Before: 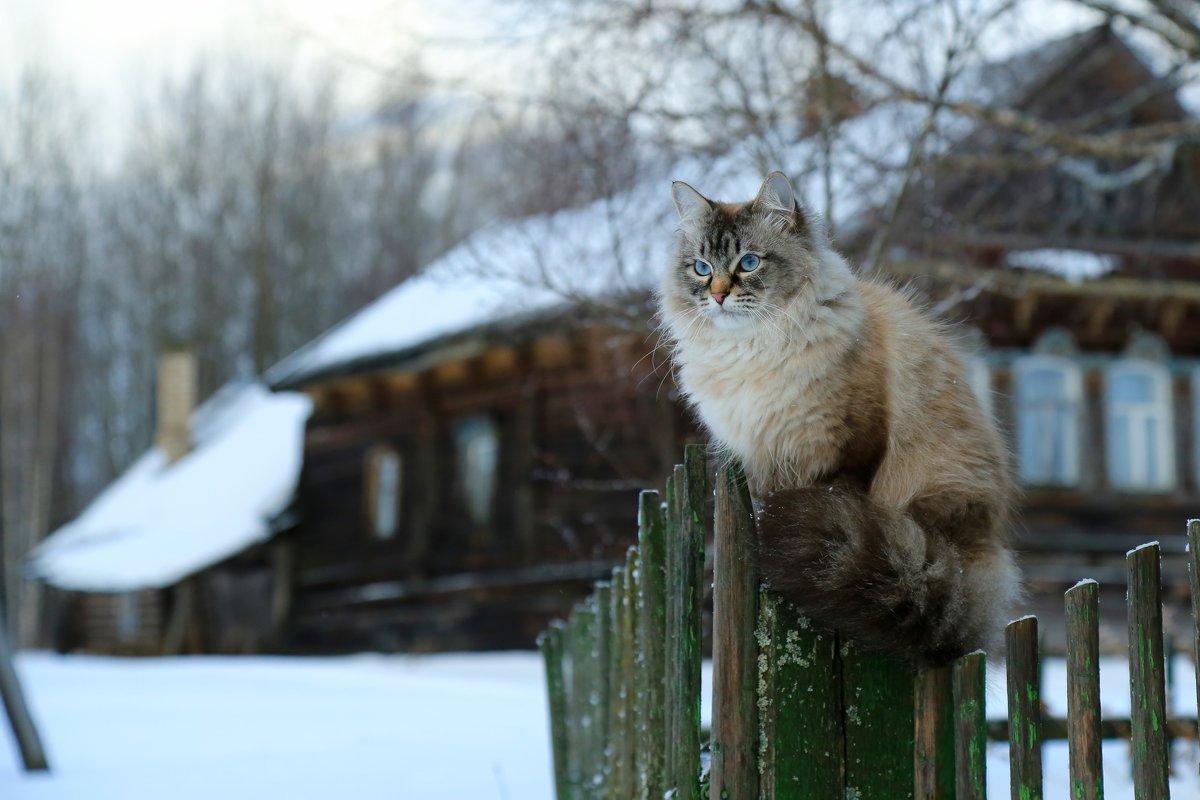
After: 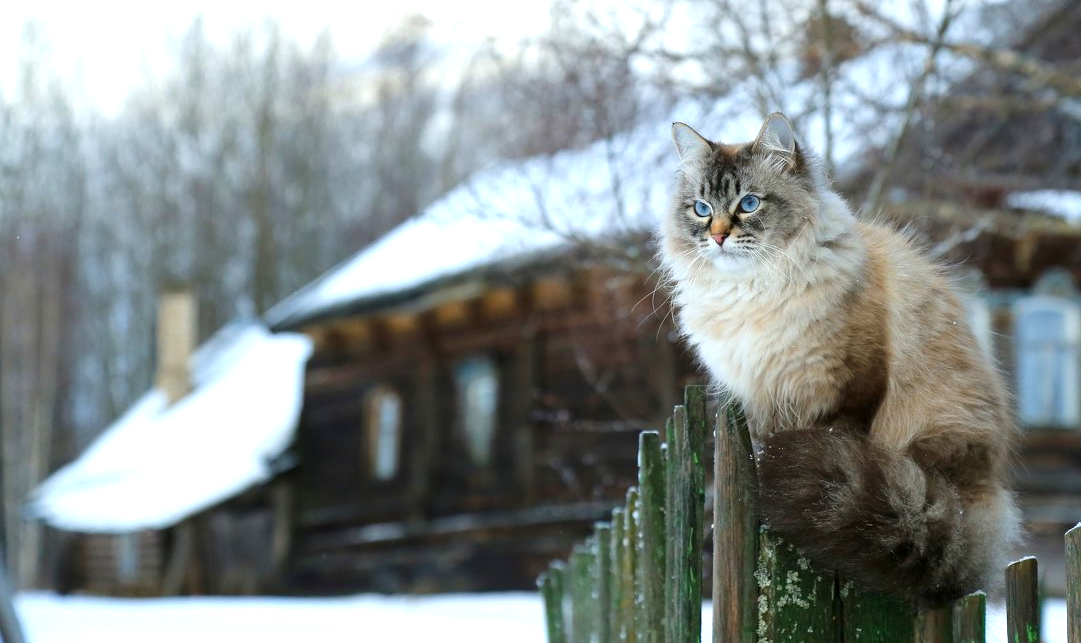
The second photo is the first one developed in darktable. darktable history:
exposure: exposure 0.699 EV, compensate exposure bias true, compensate highlight preservation false
crop: top 7.47%, right 9.862%, bottom 12.092%
